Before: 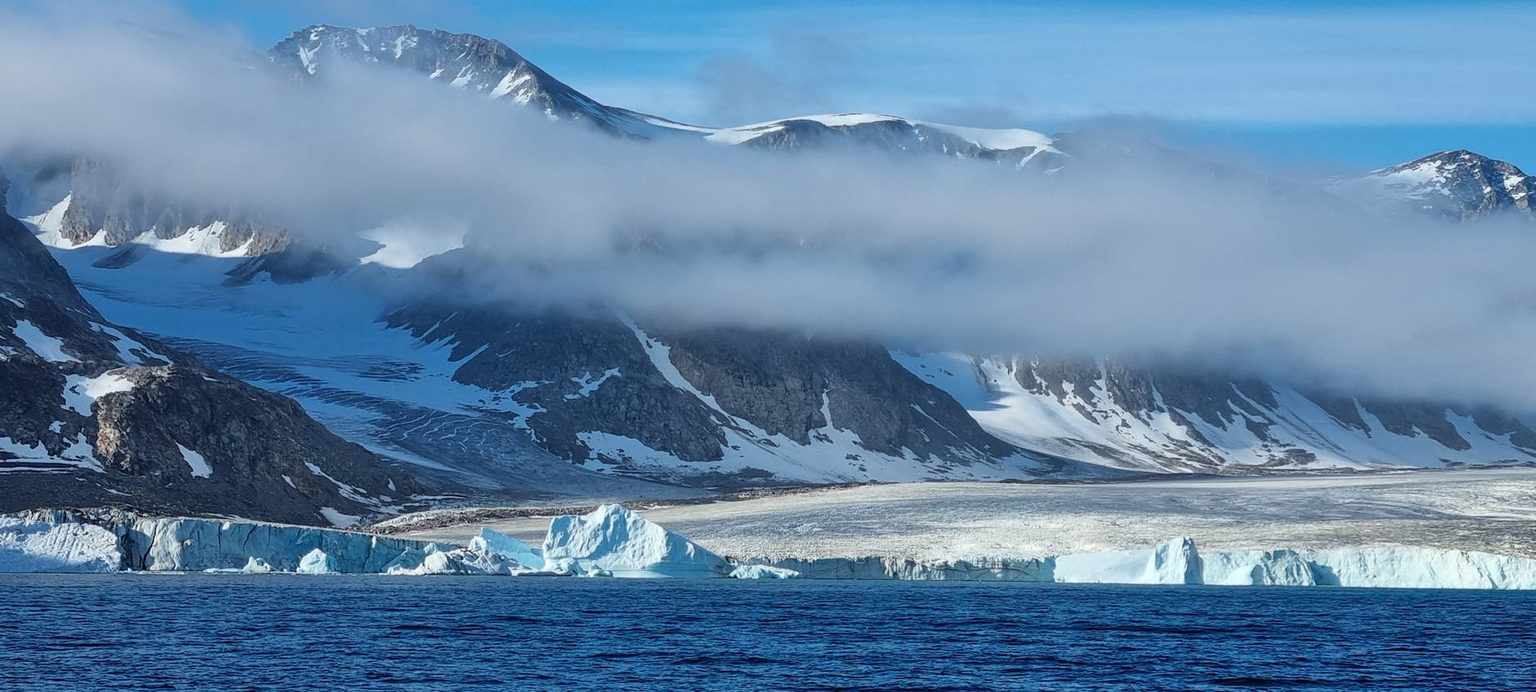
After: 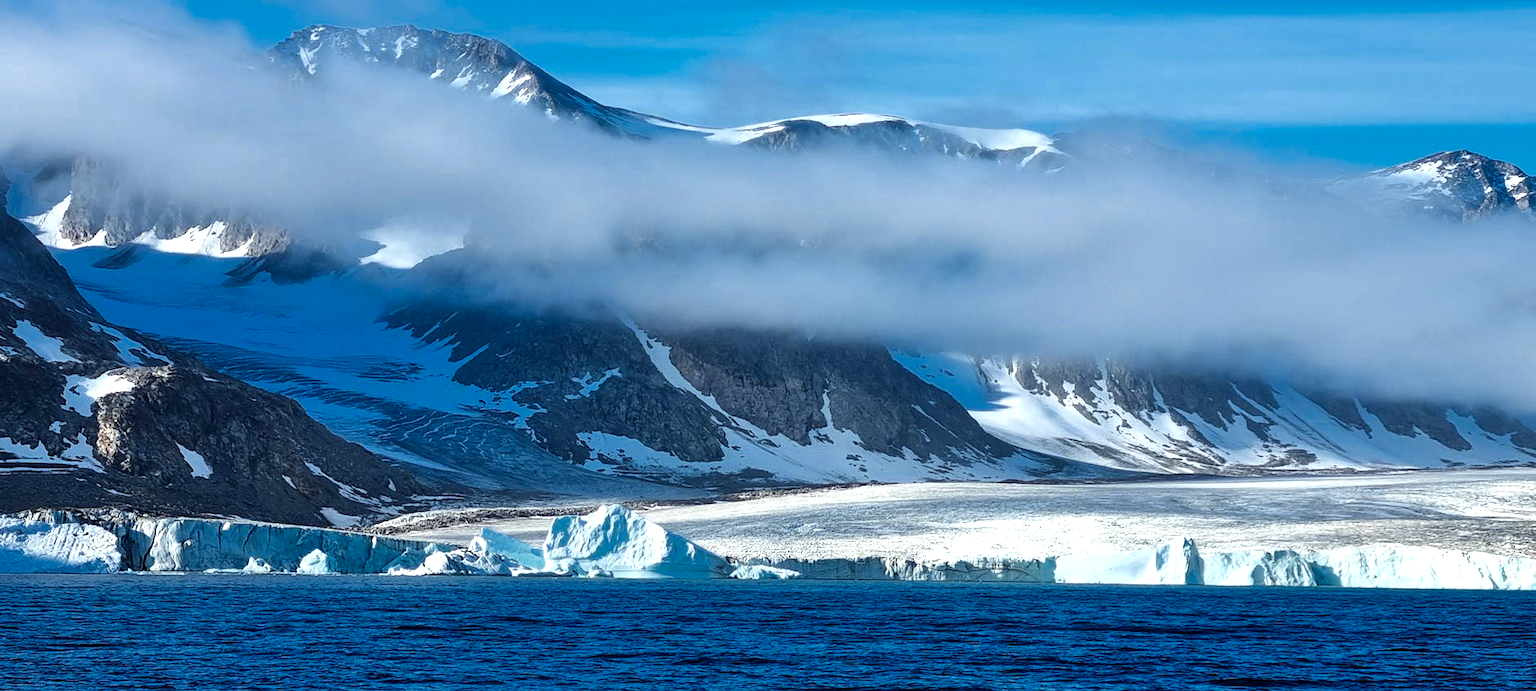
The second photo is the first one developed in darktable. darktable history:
color zones: curves: ch0 [(0, 0.5) (0.125, 0.4) (0.25, 0.5) (0.375, 0.4) (0.5, 0.4) (0.625, 0.35) (0.75, 0.35) (0.875, 0.5)]; ch1 [(0, 0.35) (0.125, 0.45) (0.25, 0.35) (0.375, 0.35) (0.5, 0.35) (0.625, 0.35) (0.75, 0.45) (0.875, 0.35)]; ch2 [(0, 0.6) (0.125, 0.5) (0.25, 0.5) (0.375, 0.6) (0.5, 0.6) (0.625, 0.5) (0.75, 0.5) (0.875, 0.5)]
color balance rgb: perceptual saturation grading › global saturation 30%, global vibrance 20%
tone equalizer: -8 EV -0.75 EV, -7 EV -0.7 EV, -6 EV -0.6 EV, -5 EV -0.4 EV, -3 EV 0.4 EV, -2 EV 0.6 EV, -1 EV 0.7 EV, +0 EV 0.75 EV, edges refinement/feathering 500, mask exposure compensation -1.57 EV, preserve details no
exposure: exposure 0.197 EV, compensate highlight preservation false
